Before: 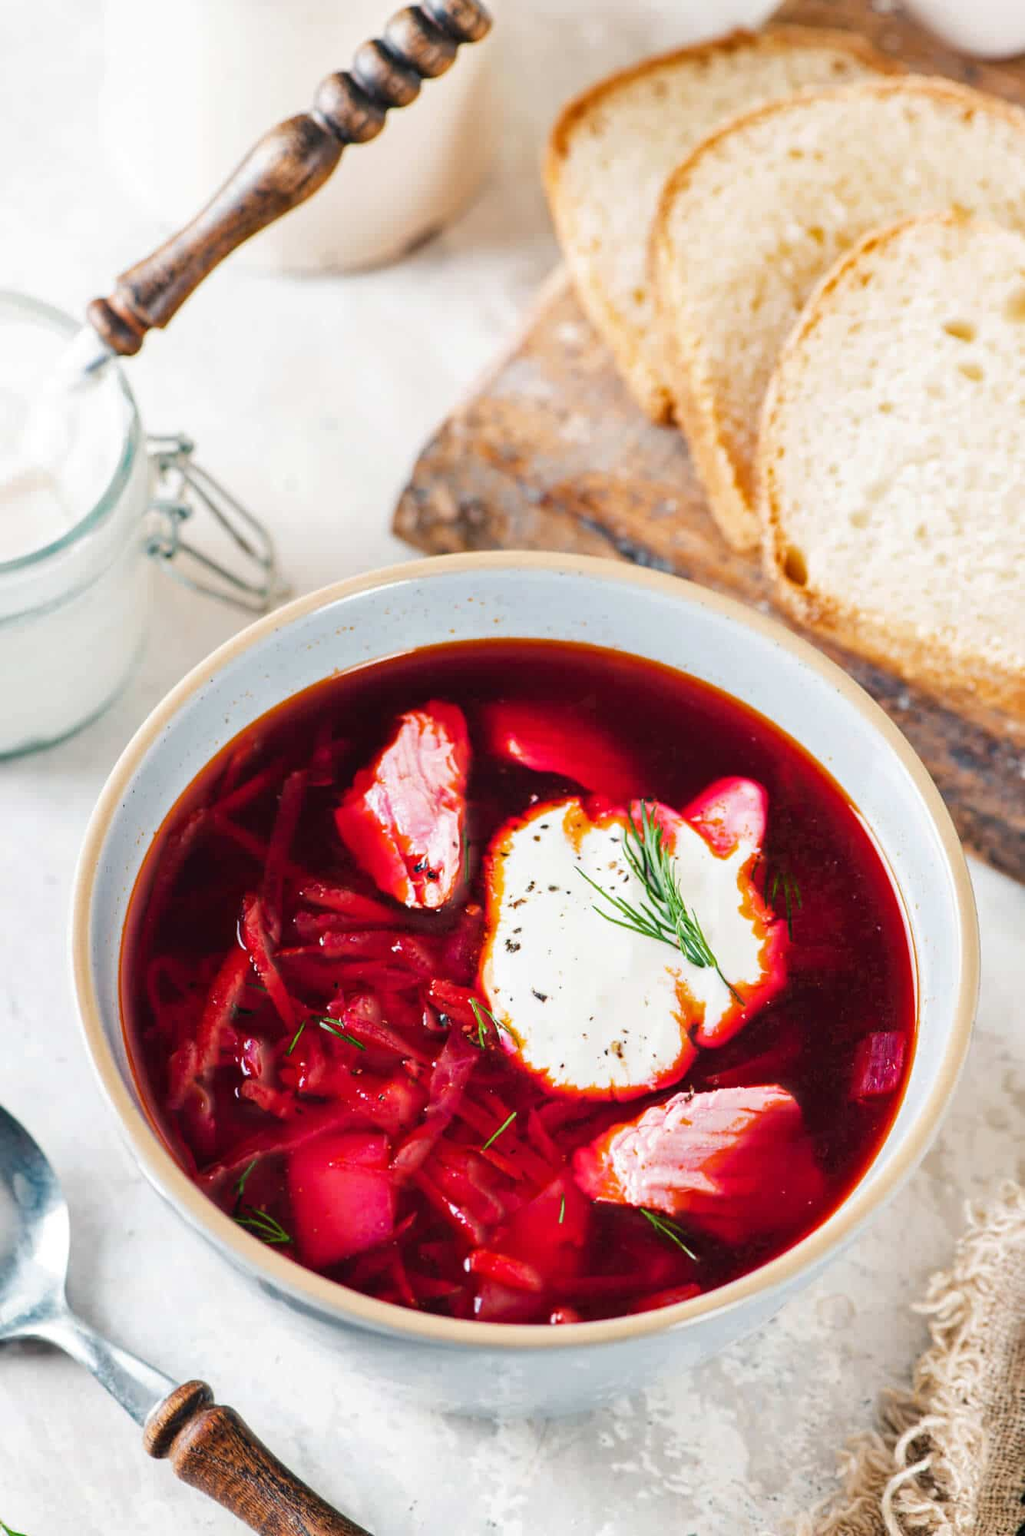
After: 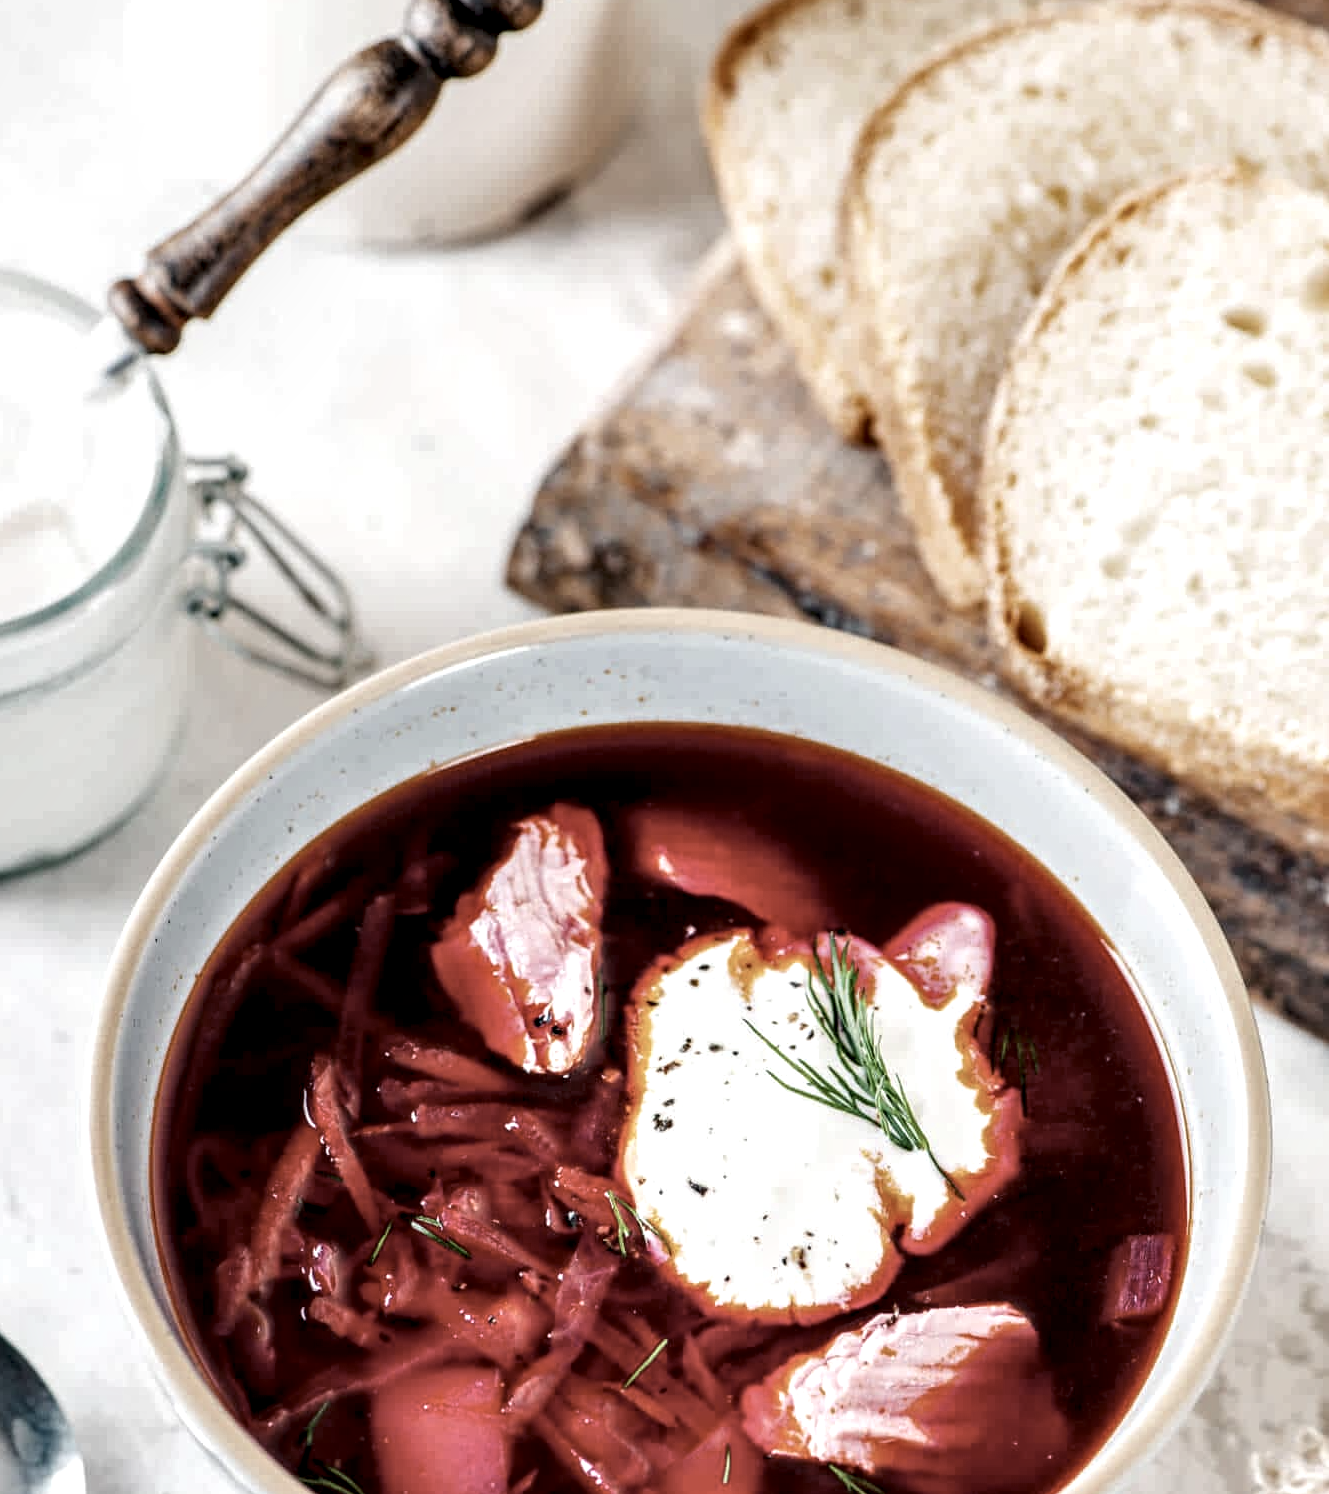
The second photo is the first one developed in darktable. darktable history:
crop: left 0.387%, top 5.469%, bottom 19.809%
contrast brightness saturation: contrast -0.05, saturation -0.41
local contrast: highlights 80%, shadows 57%, detail 175%, midtone range 0.602
